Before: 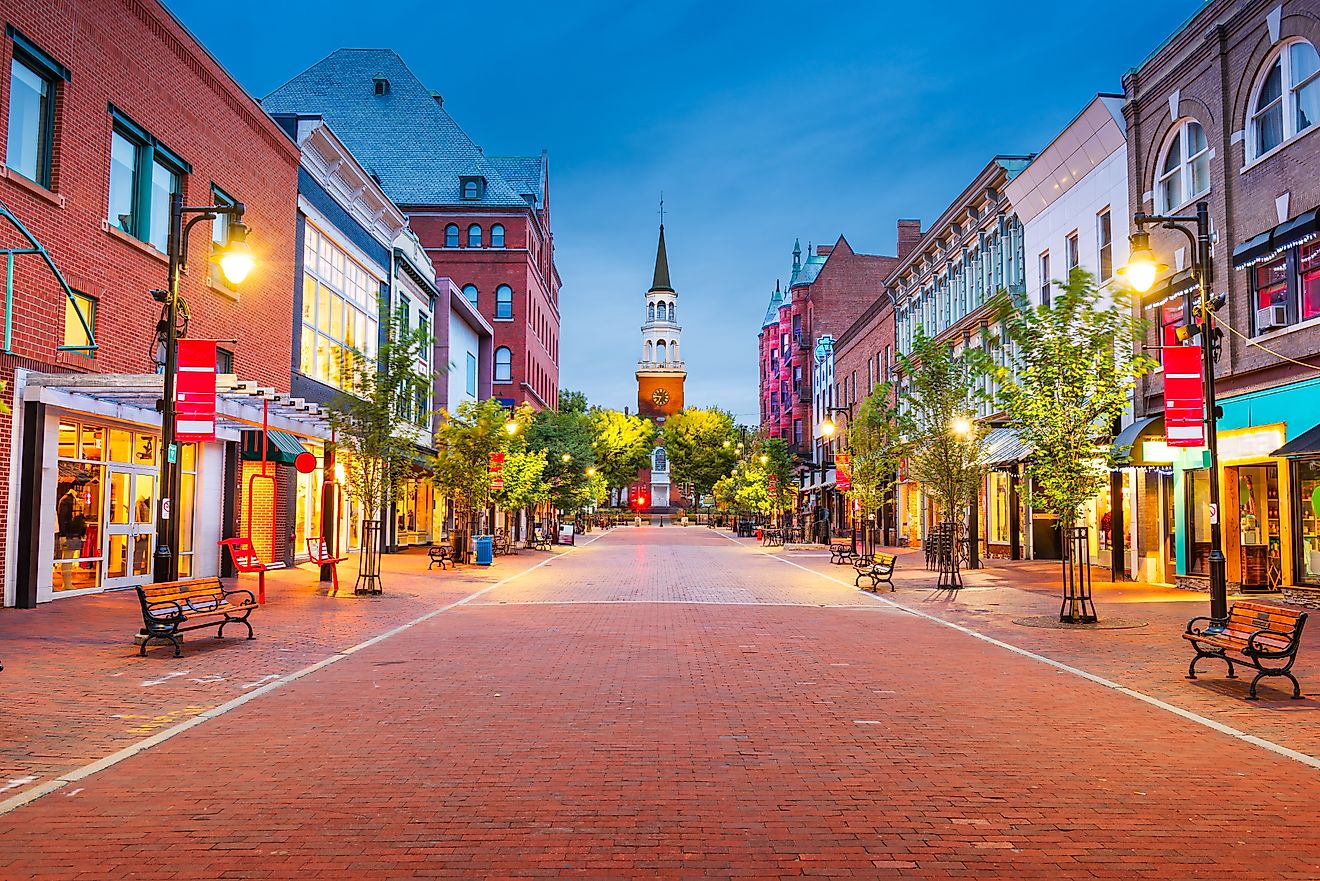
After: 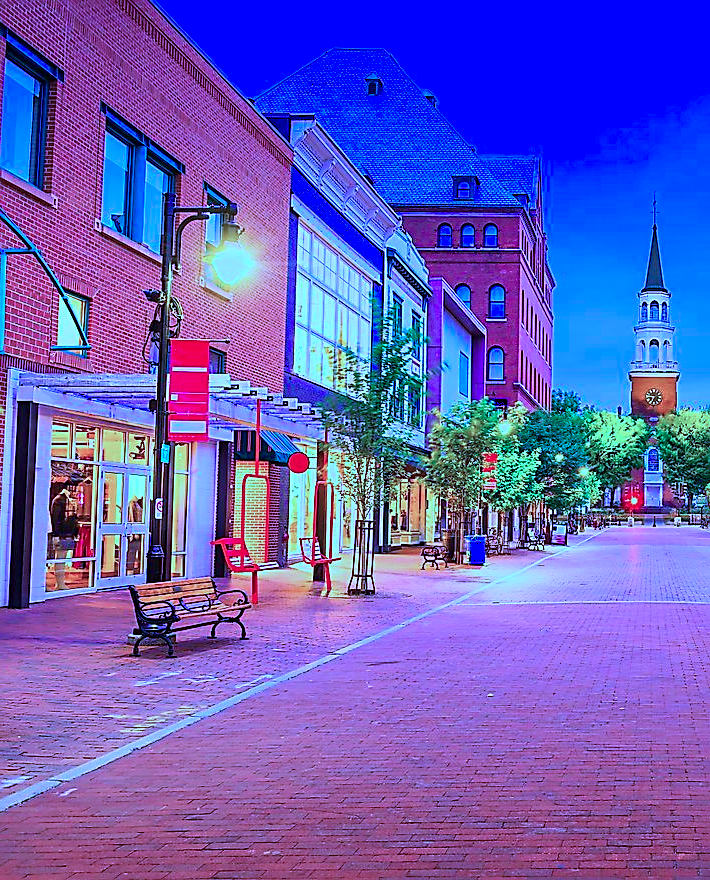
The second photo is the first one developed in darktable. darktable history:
shadows and highlights: soften with gaussian
crop: left 0.587%, right 45.588%, bottom 0.086%
sharpen: on, module defaults
color calibration: output R [0.948, 0.091, -0.04, 0], output G [-0.3, 1.384, -0.085, 0], output B [-0.108, 0.061, 1.08, 0], illuminant as shot in camera, x 0.484, y 0.43, temperature 2405.29 K
